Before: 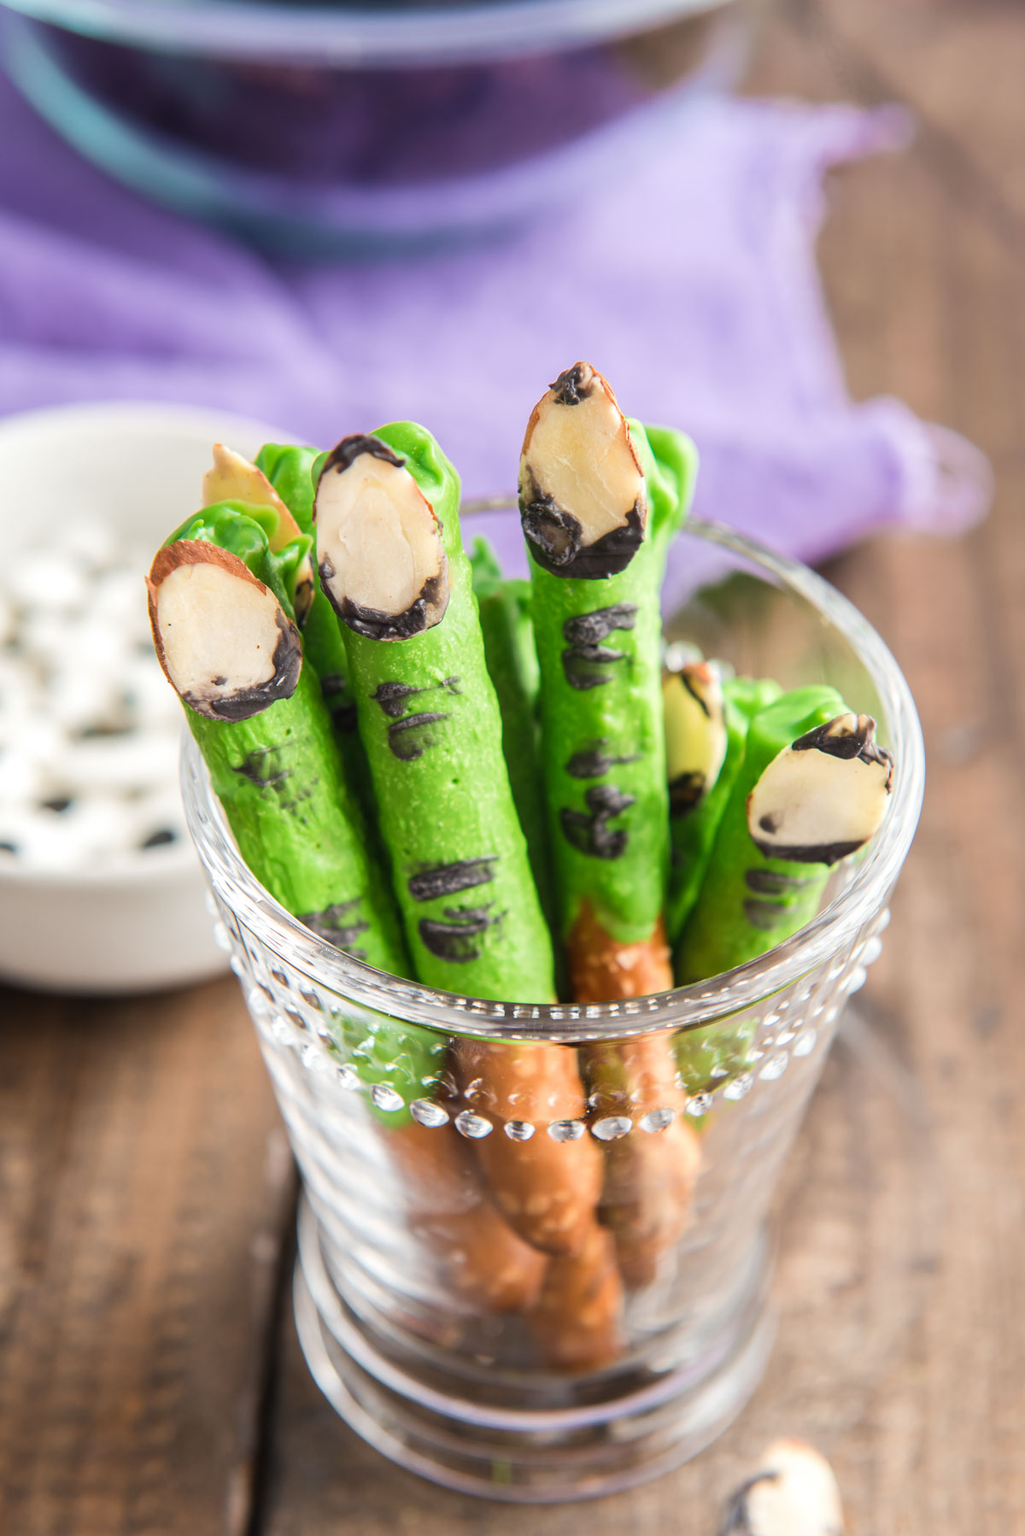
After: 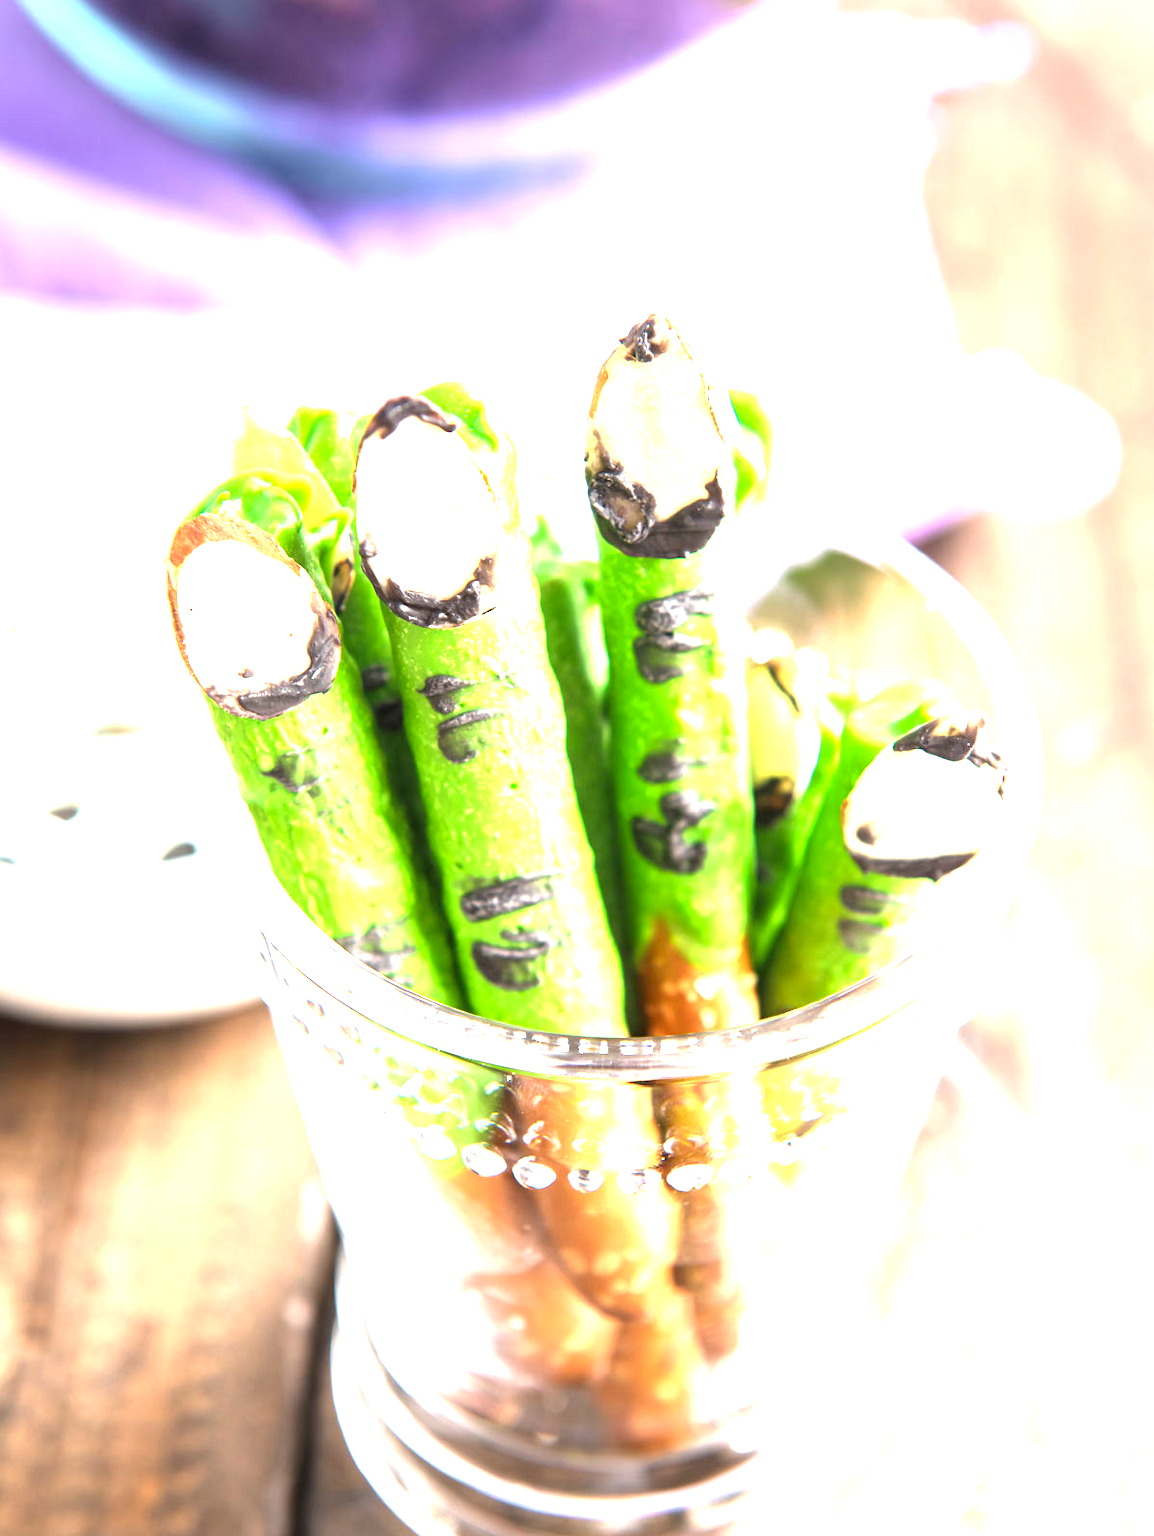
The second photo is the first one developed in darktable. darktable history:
exposure: black level correction 0.001, exposure 1.993 EV, compensate highlight preservation false
crop and rotate: top 5.538%, bottom 5.726%
